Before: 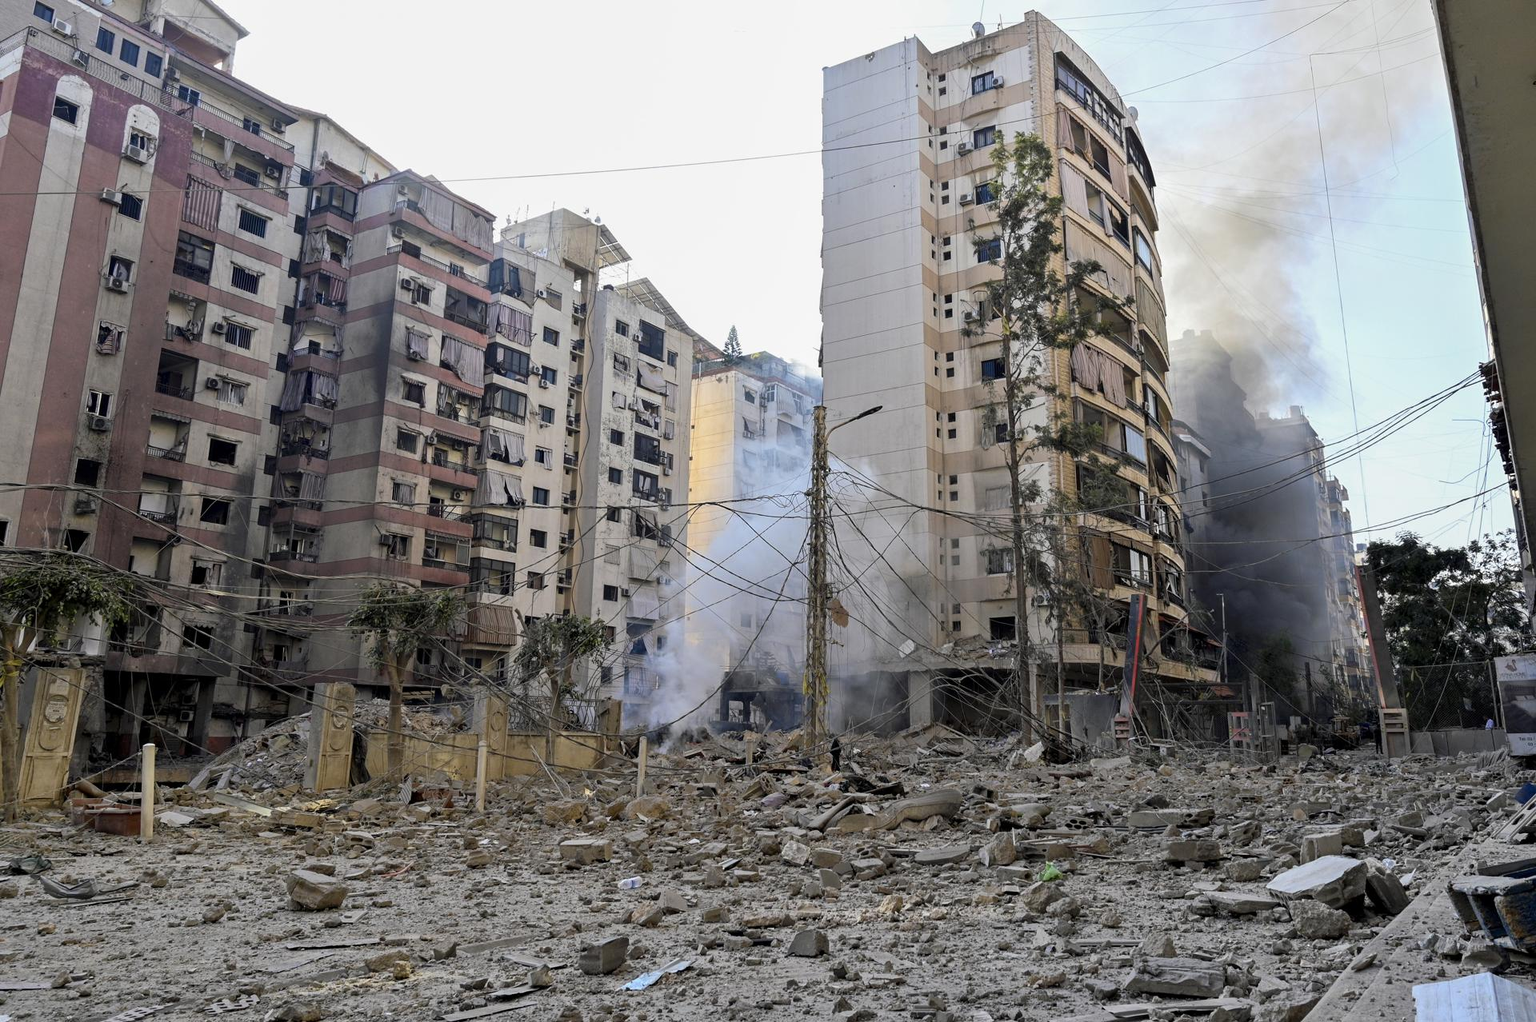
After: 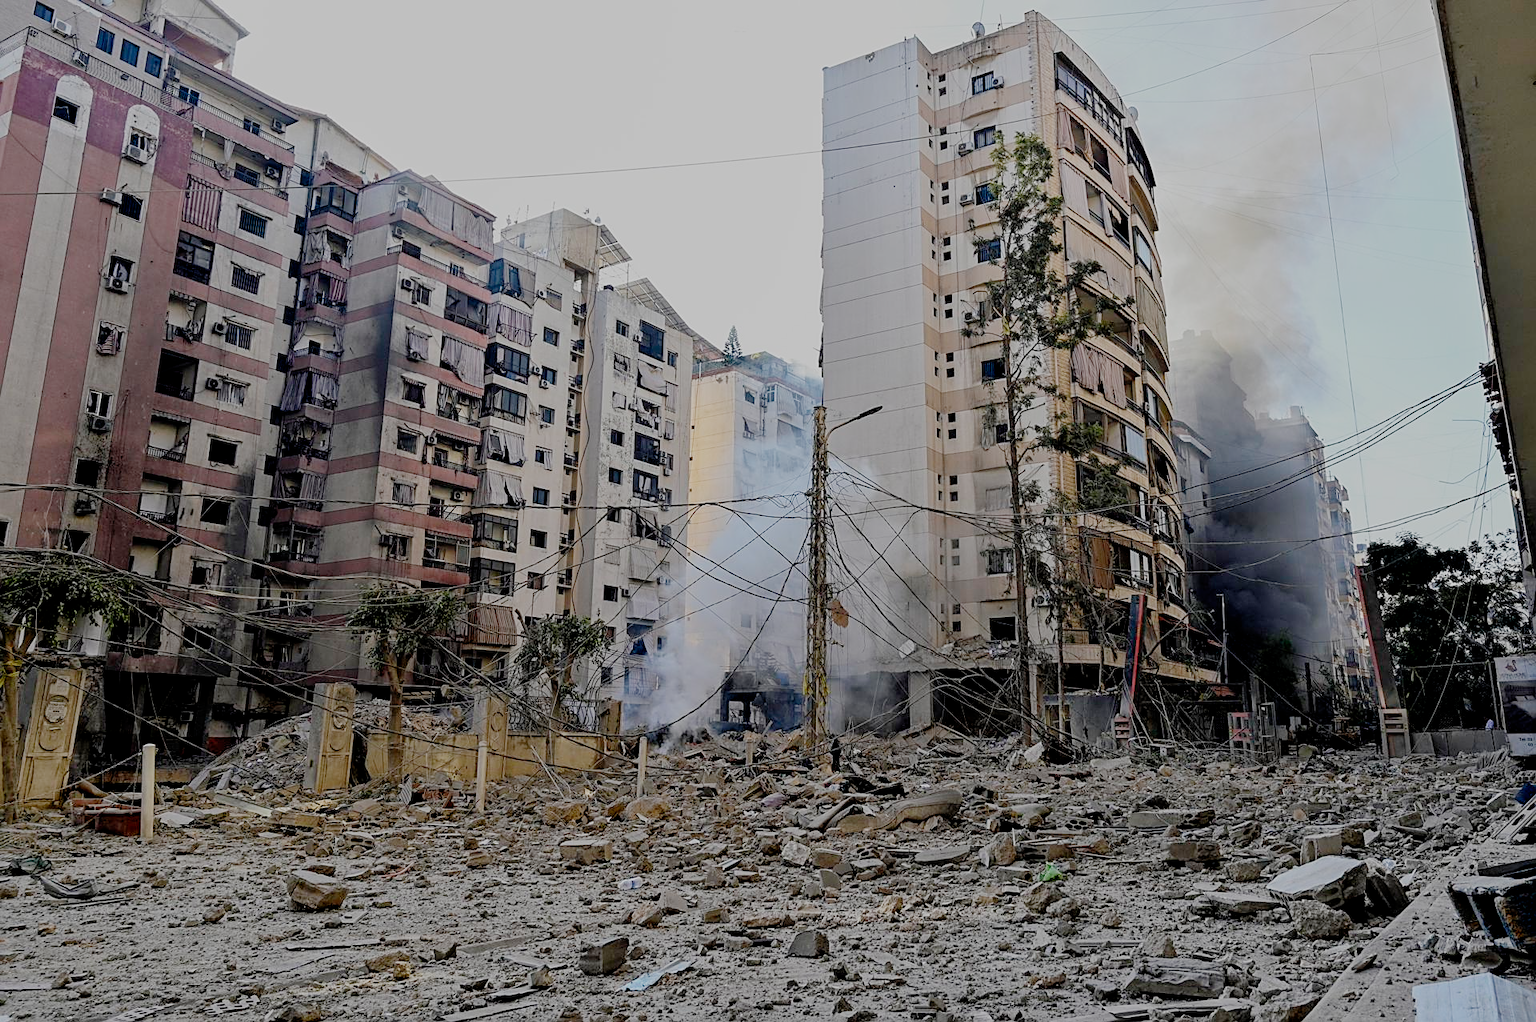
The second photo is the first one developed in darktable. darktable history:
filmic rgb: middle gray luminance 18%, black relative exposure -7.5 EV, white relative exposure 8.5 EV, threshold 6 EV, target black luminance 0%, hardness 2.23, latitude 18.37%, contrast 0.878, highlights saturation mix 5%, shadows ↔ highlights balance 10.15%, add noise in highlights 0, preserve chrominance no, color science v3 (2019), use custom middle-gray values true, iterations of high-quality reconstruction 0, contrast in highlights soft, enable highlight reconstruction true
sharpen: on, module defaults
